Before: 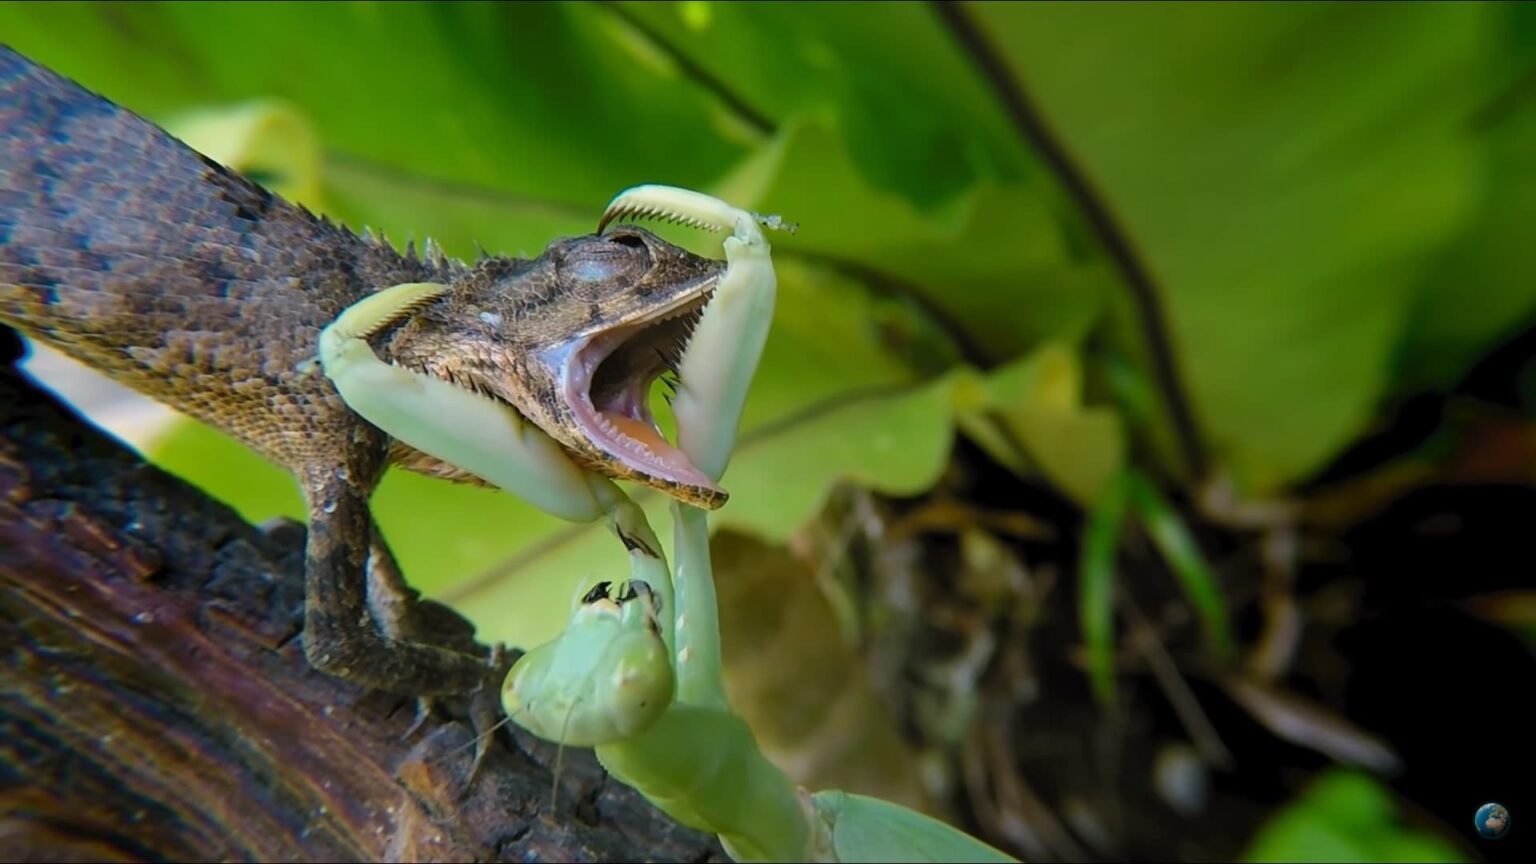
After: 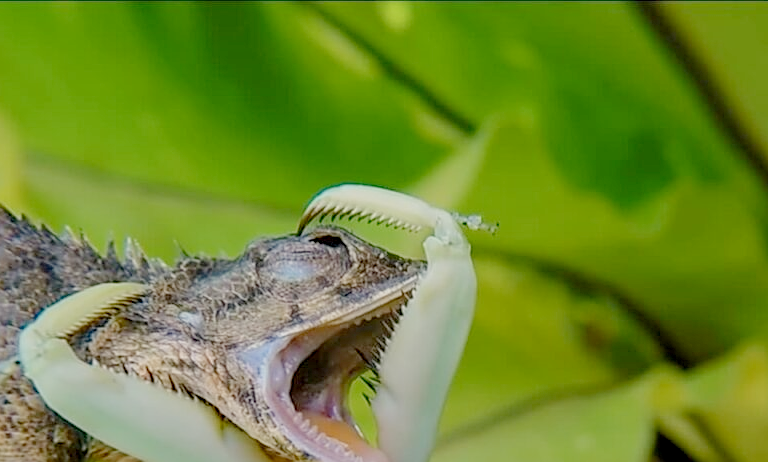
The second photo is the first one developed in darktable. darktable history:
crop: left 19.556%, right 30.401%, bottom 46.458%
color correction: highlights b* 3
exposure: black level correction 0, exposure 1 EV, compensate exposure bias true, compensate highlight preservation false
local contrast: on, module defaults
filmic rgb: black relative exposure -7 EV, white relative exposure 6 EV, threshold 3 EV, target black luminance 0%, hardness 2.73, latitude 61.22%, contrast 0.691, highlights saturation mix 10%, shadows ↔ highlights balance -0.073%, preserve chrominance no, color science v4 (2020), iterations of high-quality reconstruction 10, contrast in shadows soft, contrast in highlights soft, enable highlight reconstruction true
white balance: emerald 1
tone equalizer: on, module defaults
sharpen: on, module defaults
